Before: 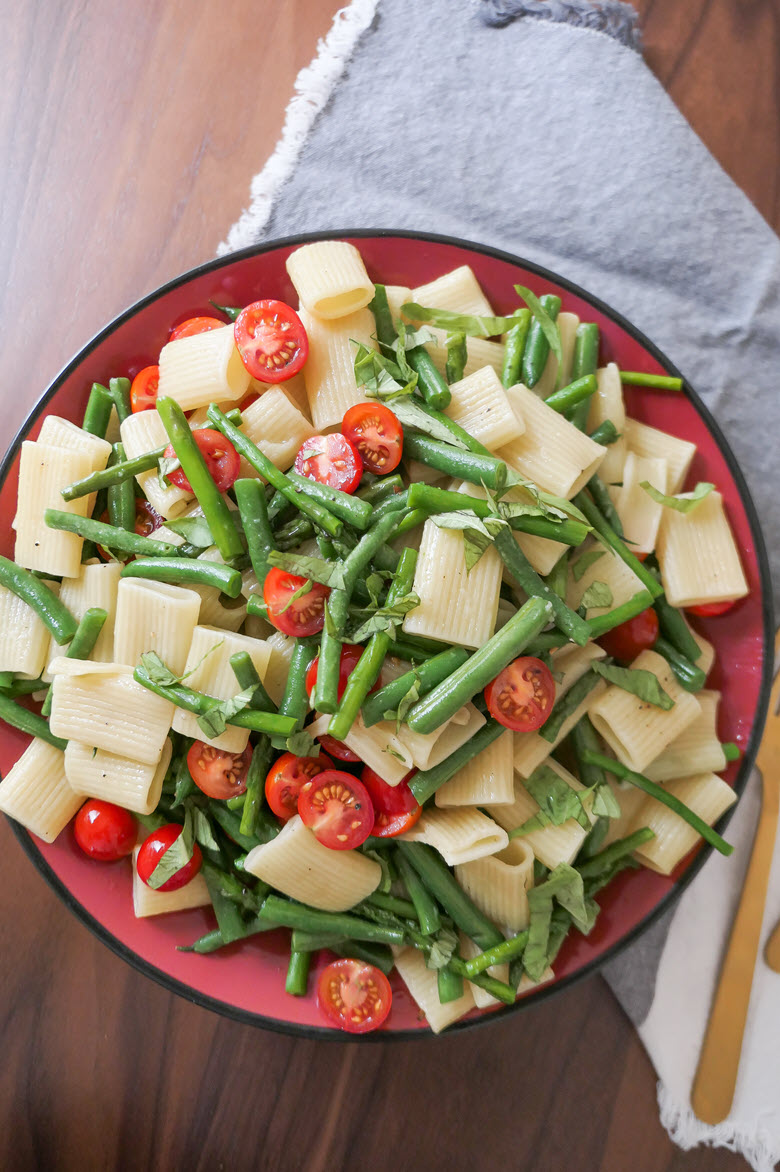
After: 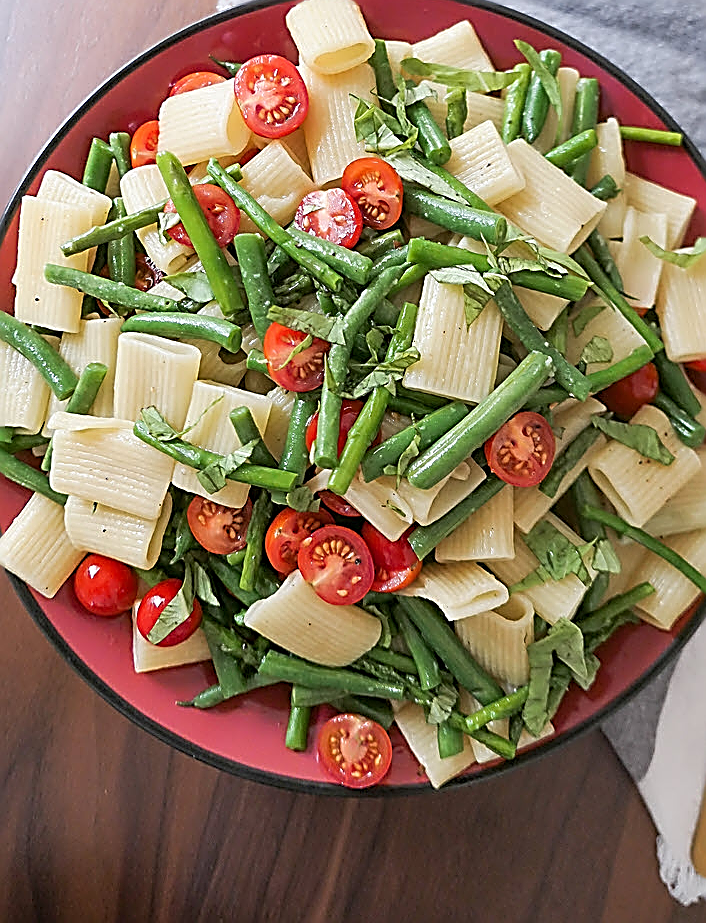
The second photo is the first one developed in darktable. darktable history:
crop: top 20.916%, right 9.437%, bottom 0.316%
sharpen: amount 2
